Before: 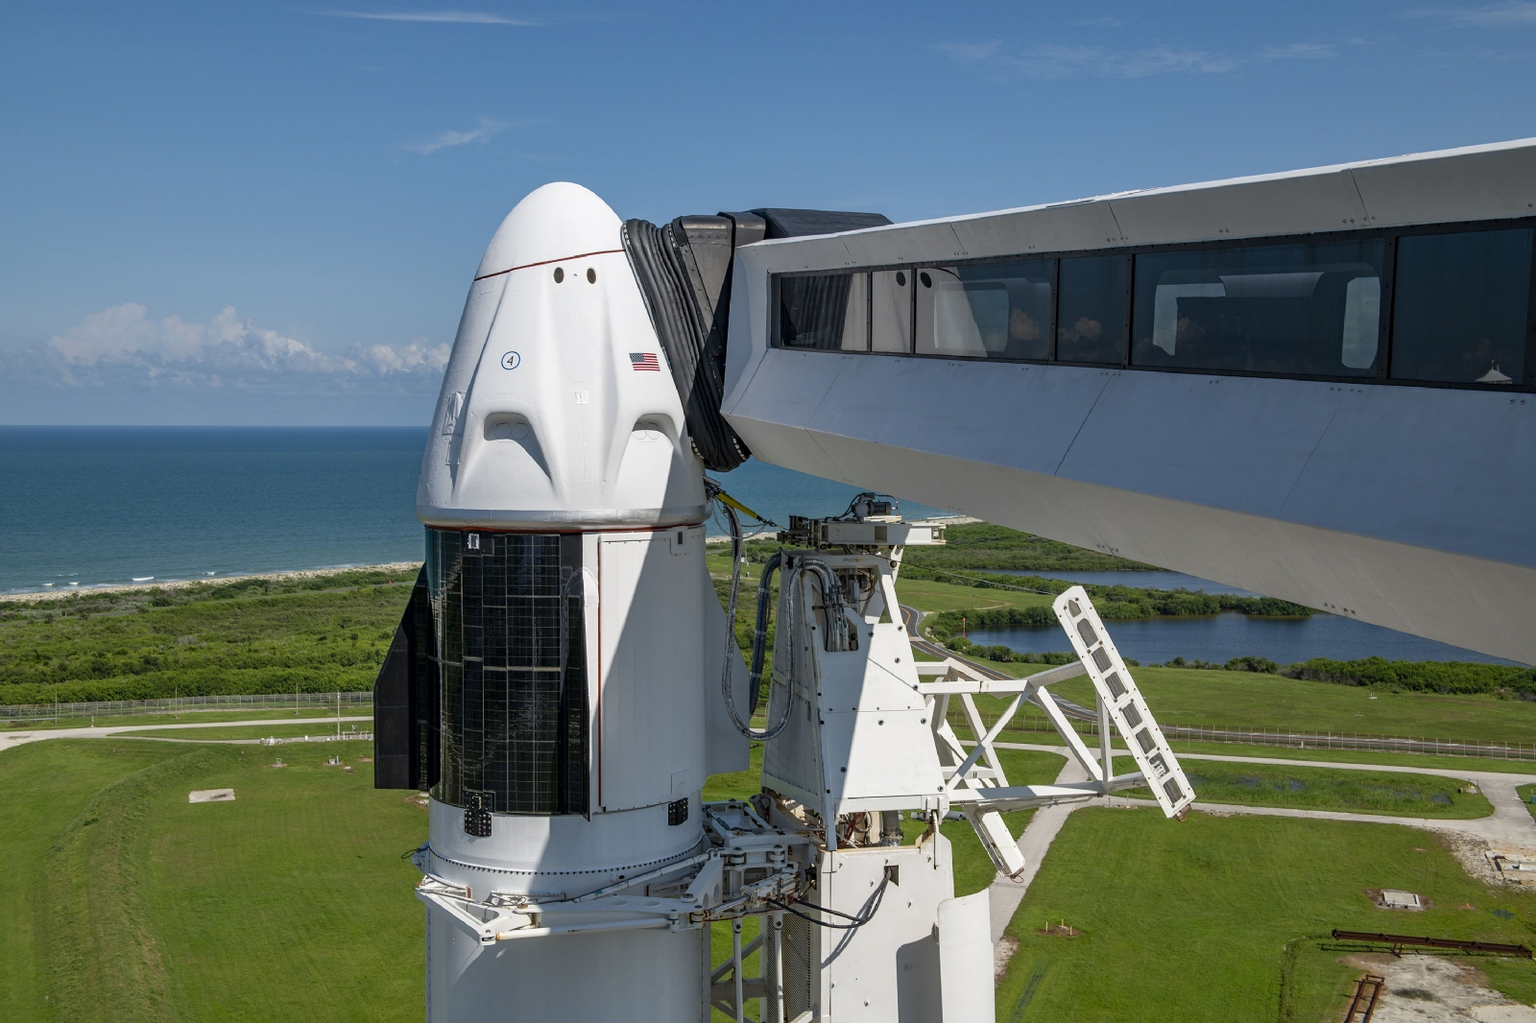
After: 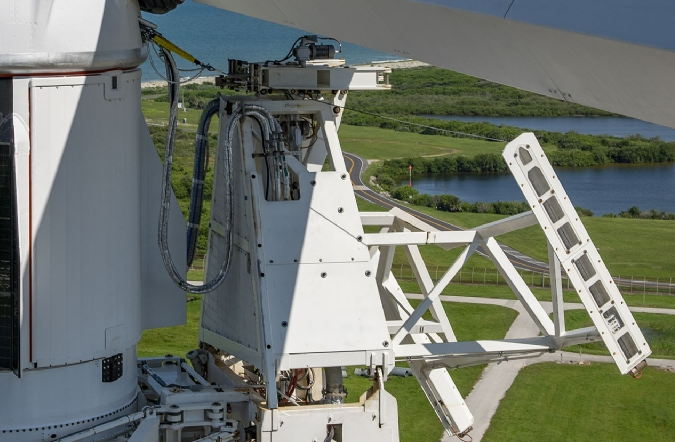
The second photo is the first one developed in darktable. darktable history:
crop: left 37.173%, top 44.911%, right 20.587%, bottom 13.615%
